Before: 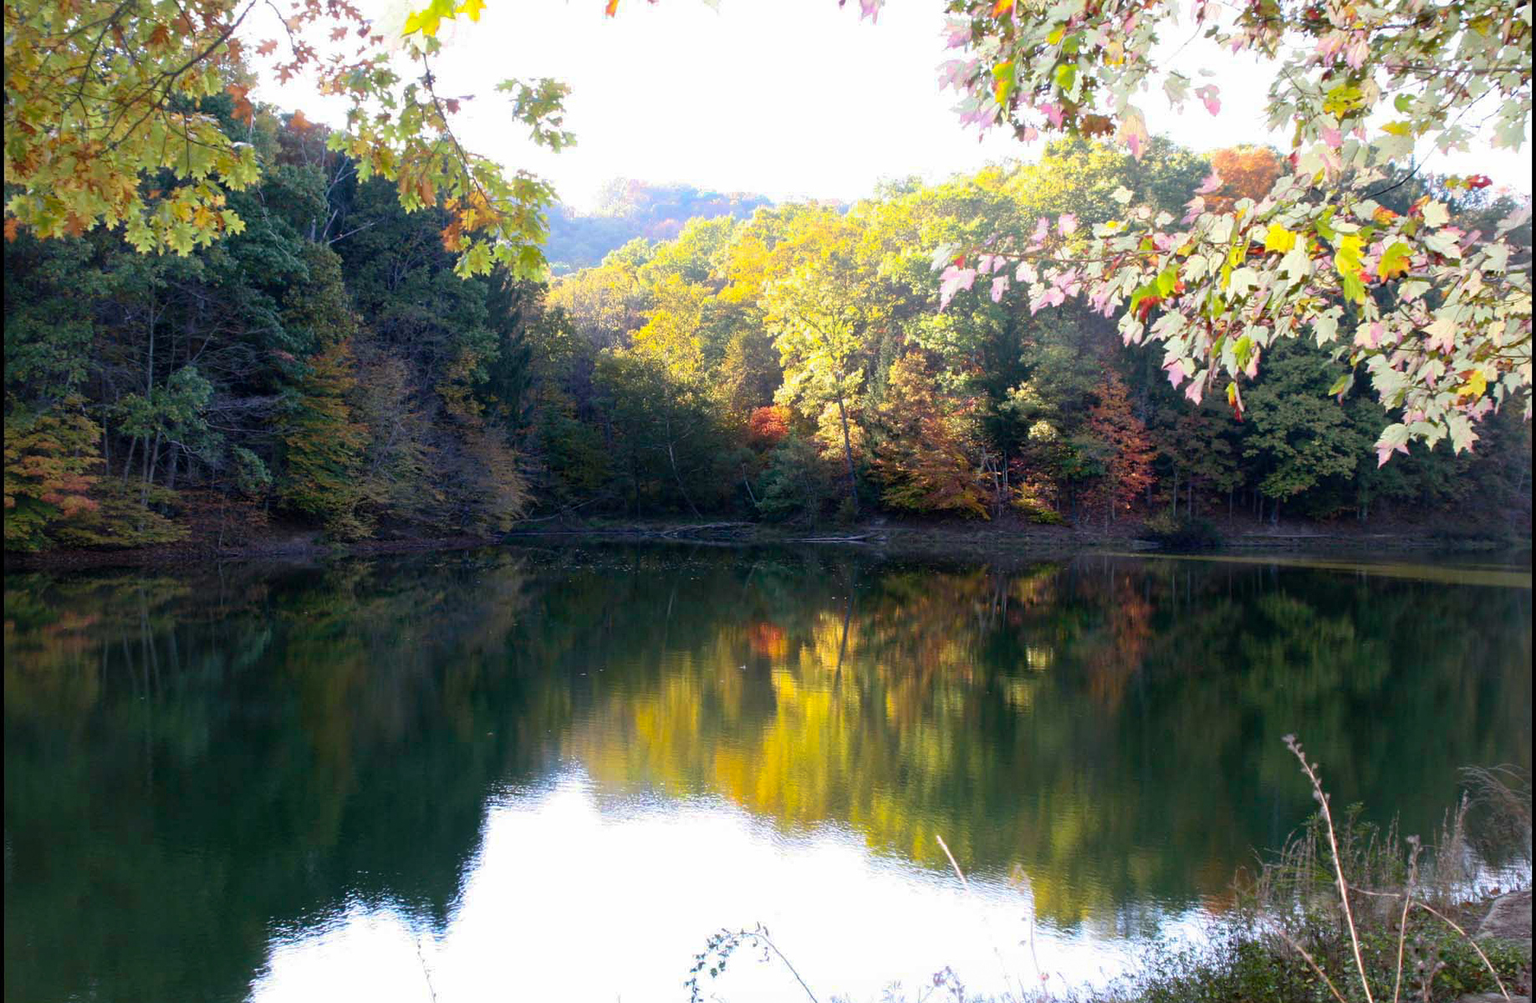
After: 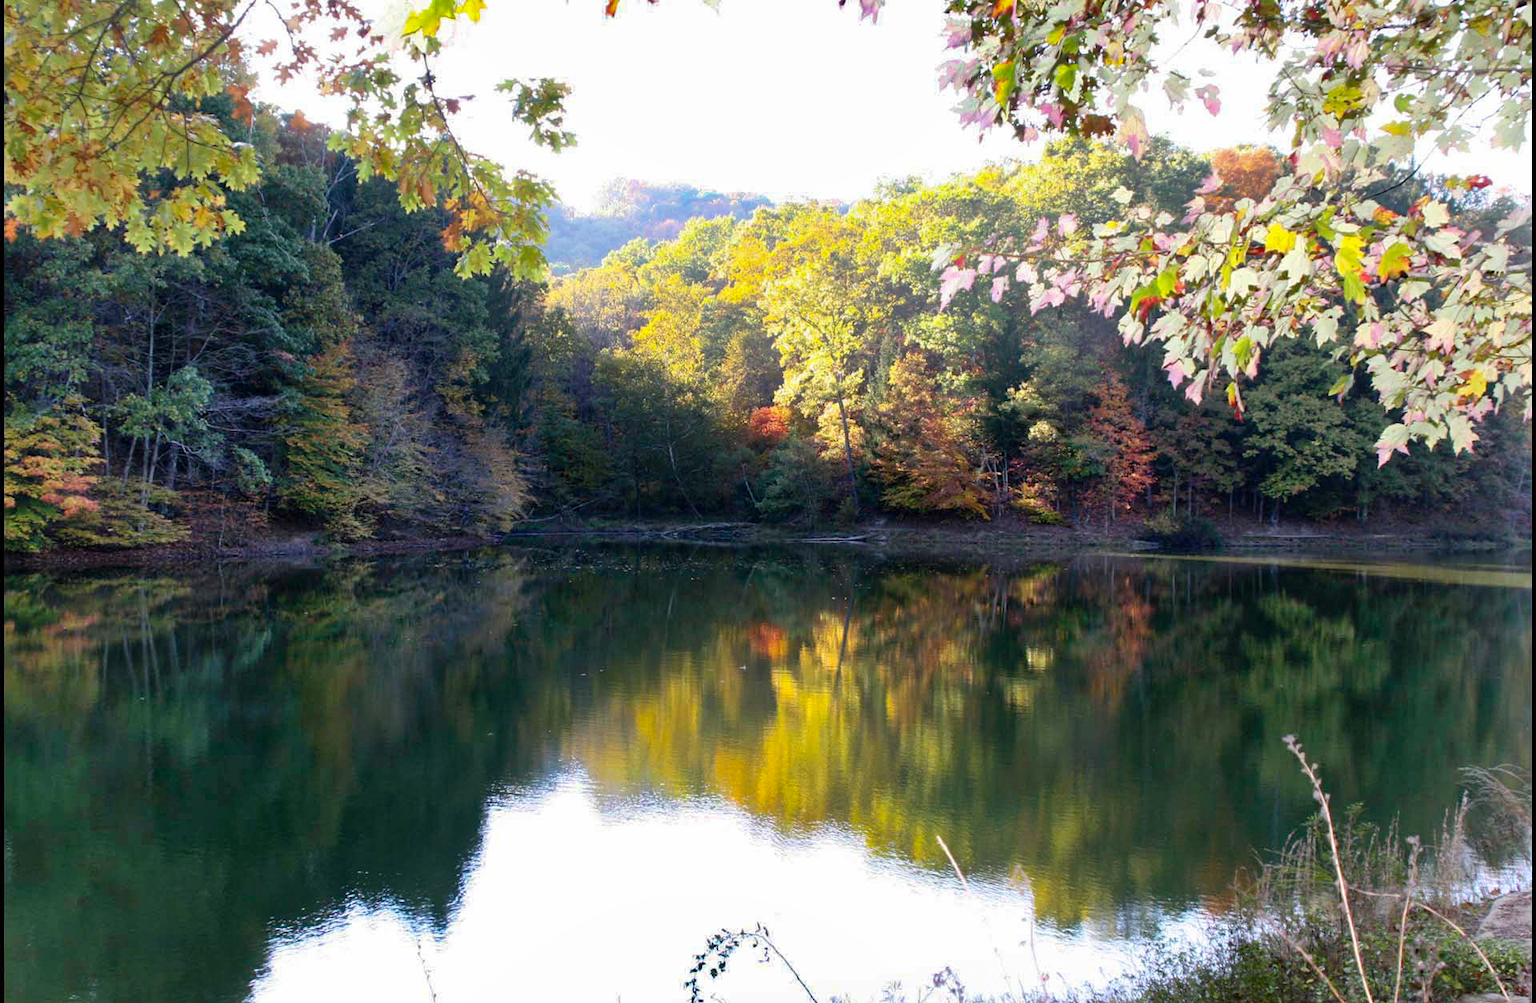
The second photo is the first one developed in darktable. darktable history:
shadows and highlights: radius 133.31, soften with gaussian
